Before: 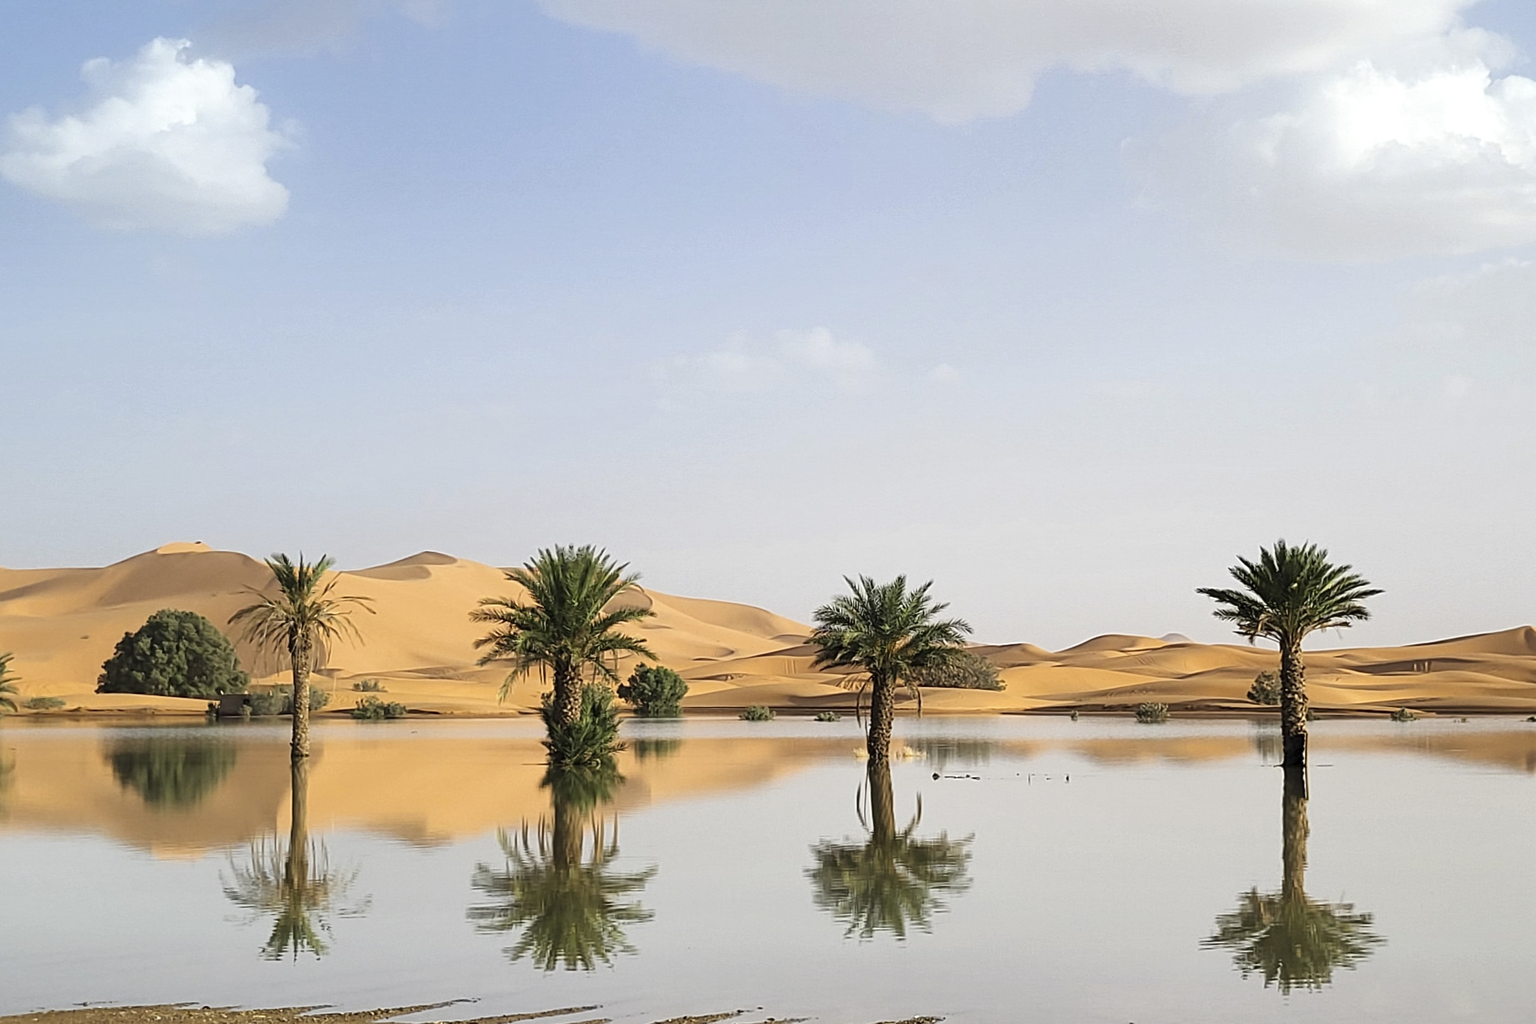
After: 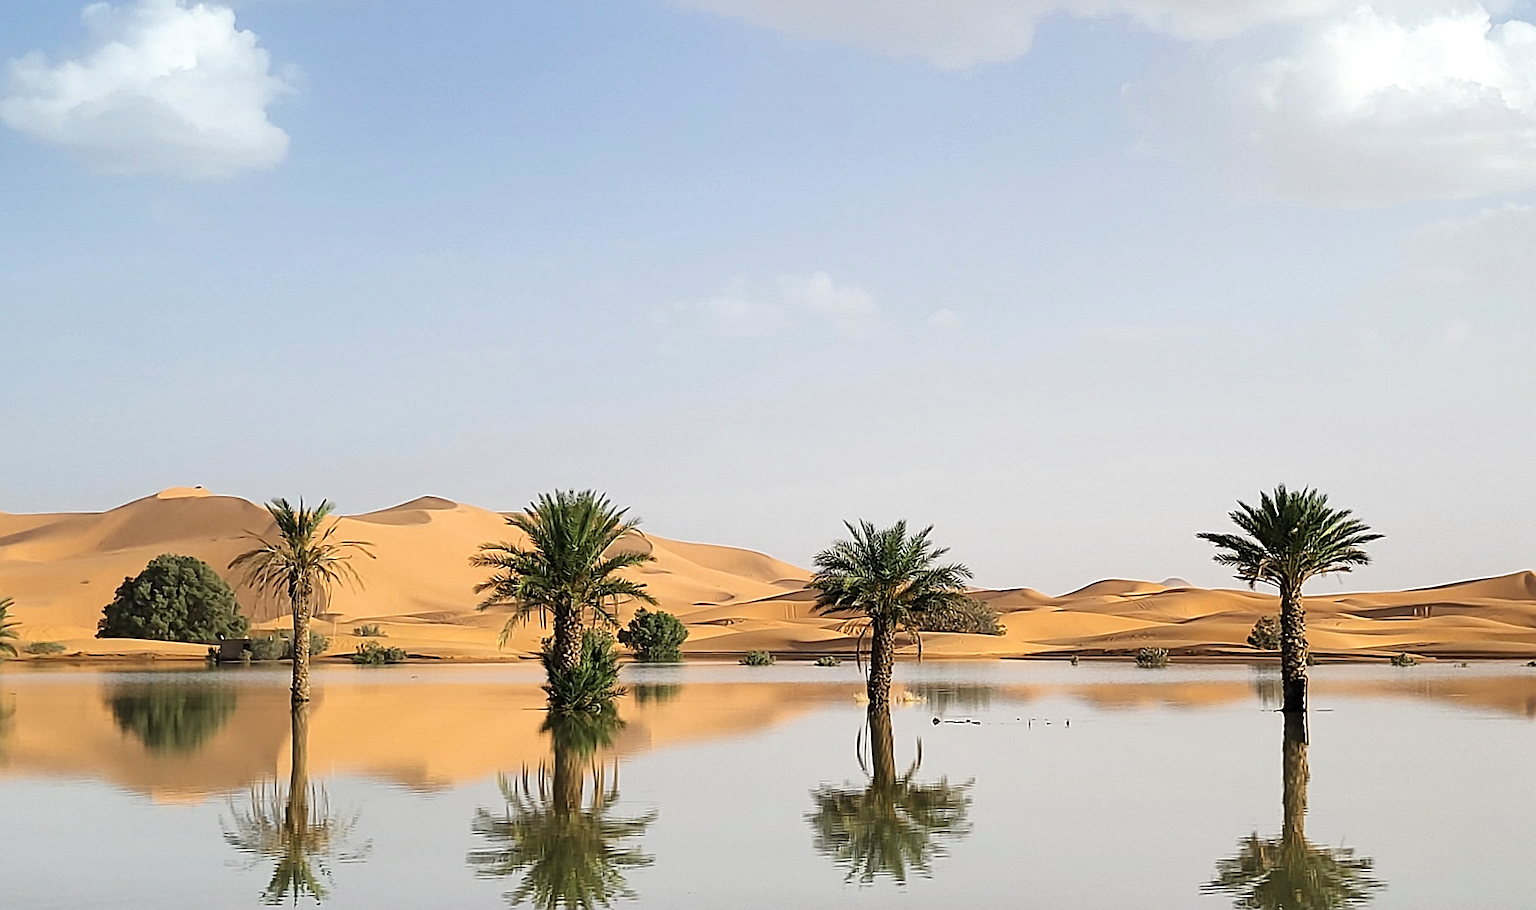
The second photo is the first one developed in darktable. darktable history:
crop and rotate: top 5.436%, bottom 5.605%
sharpen: radius 1.366, amount 1.244, threshold 0.615
